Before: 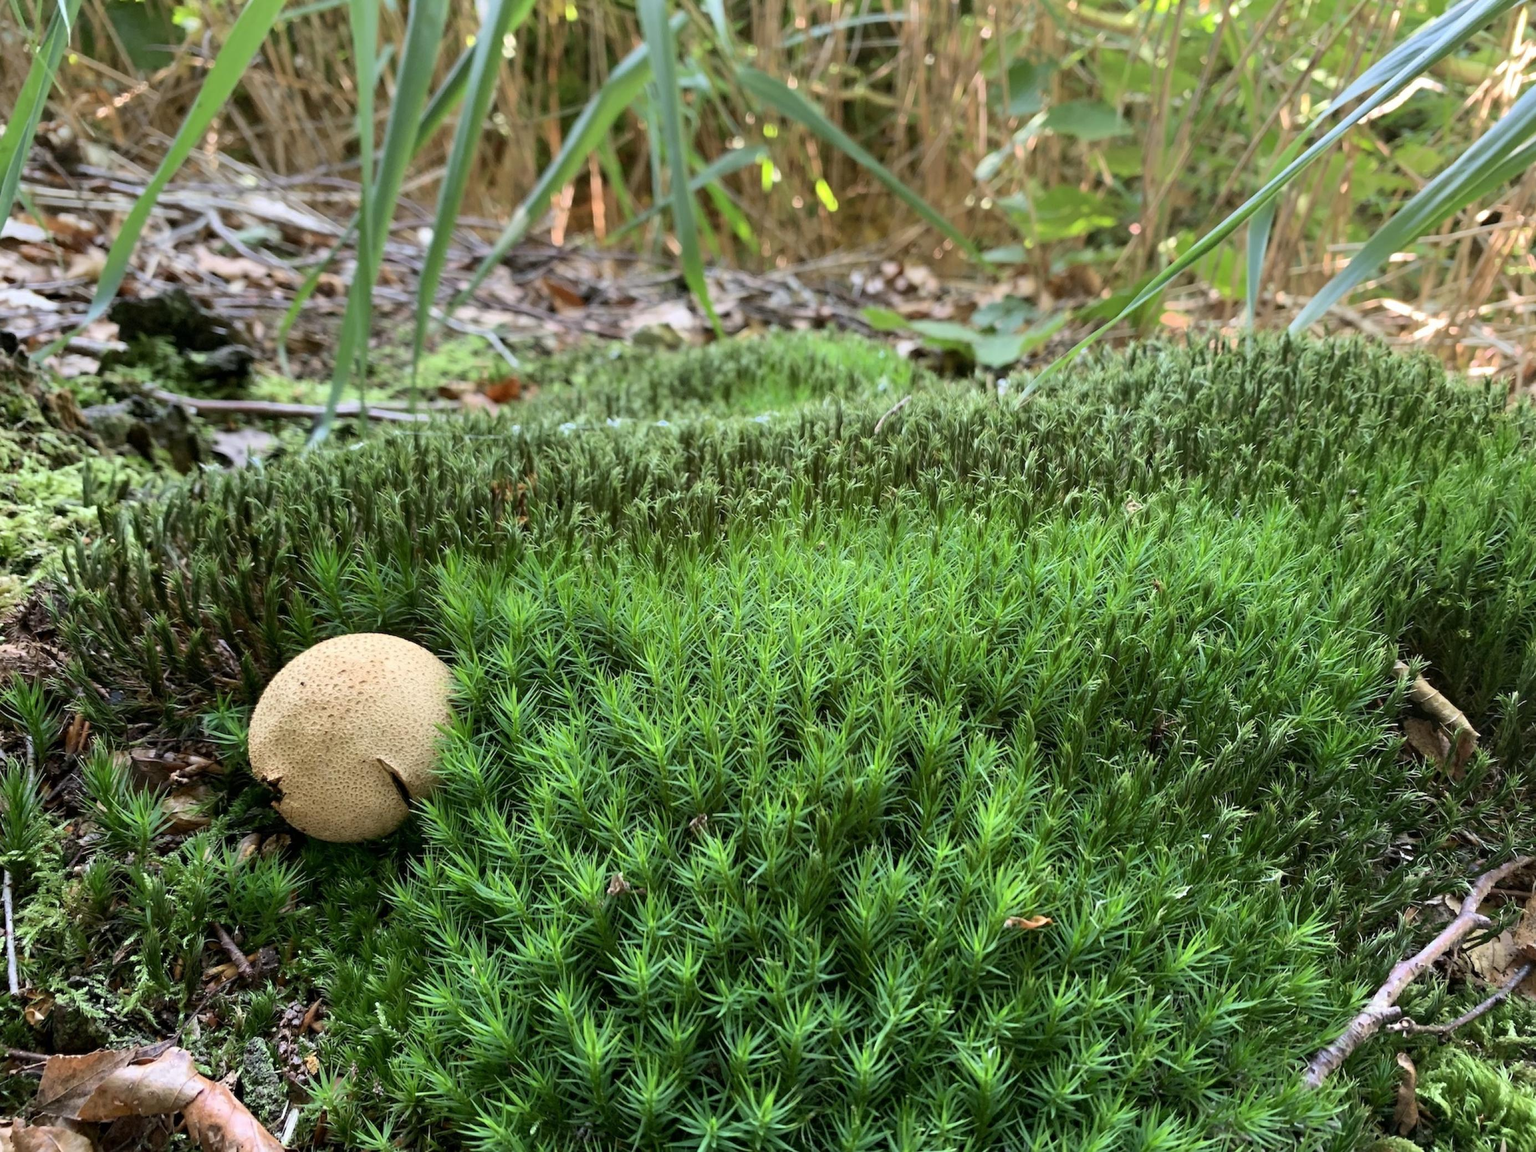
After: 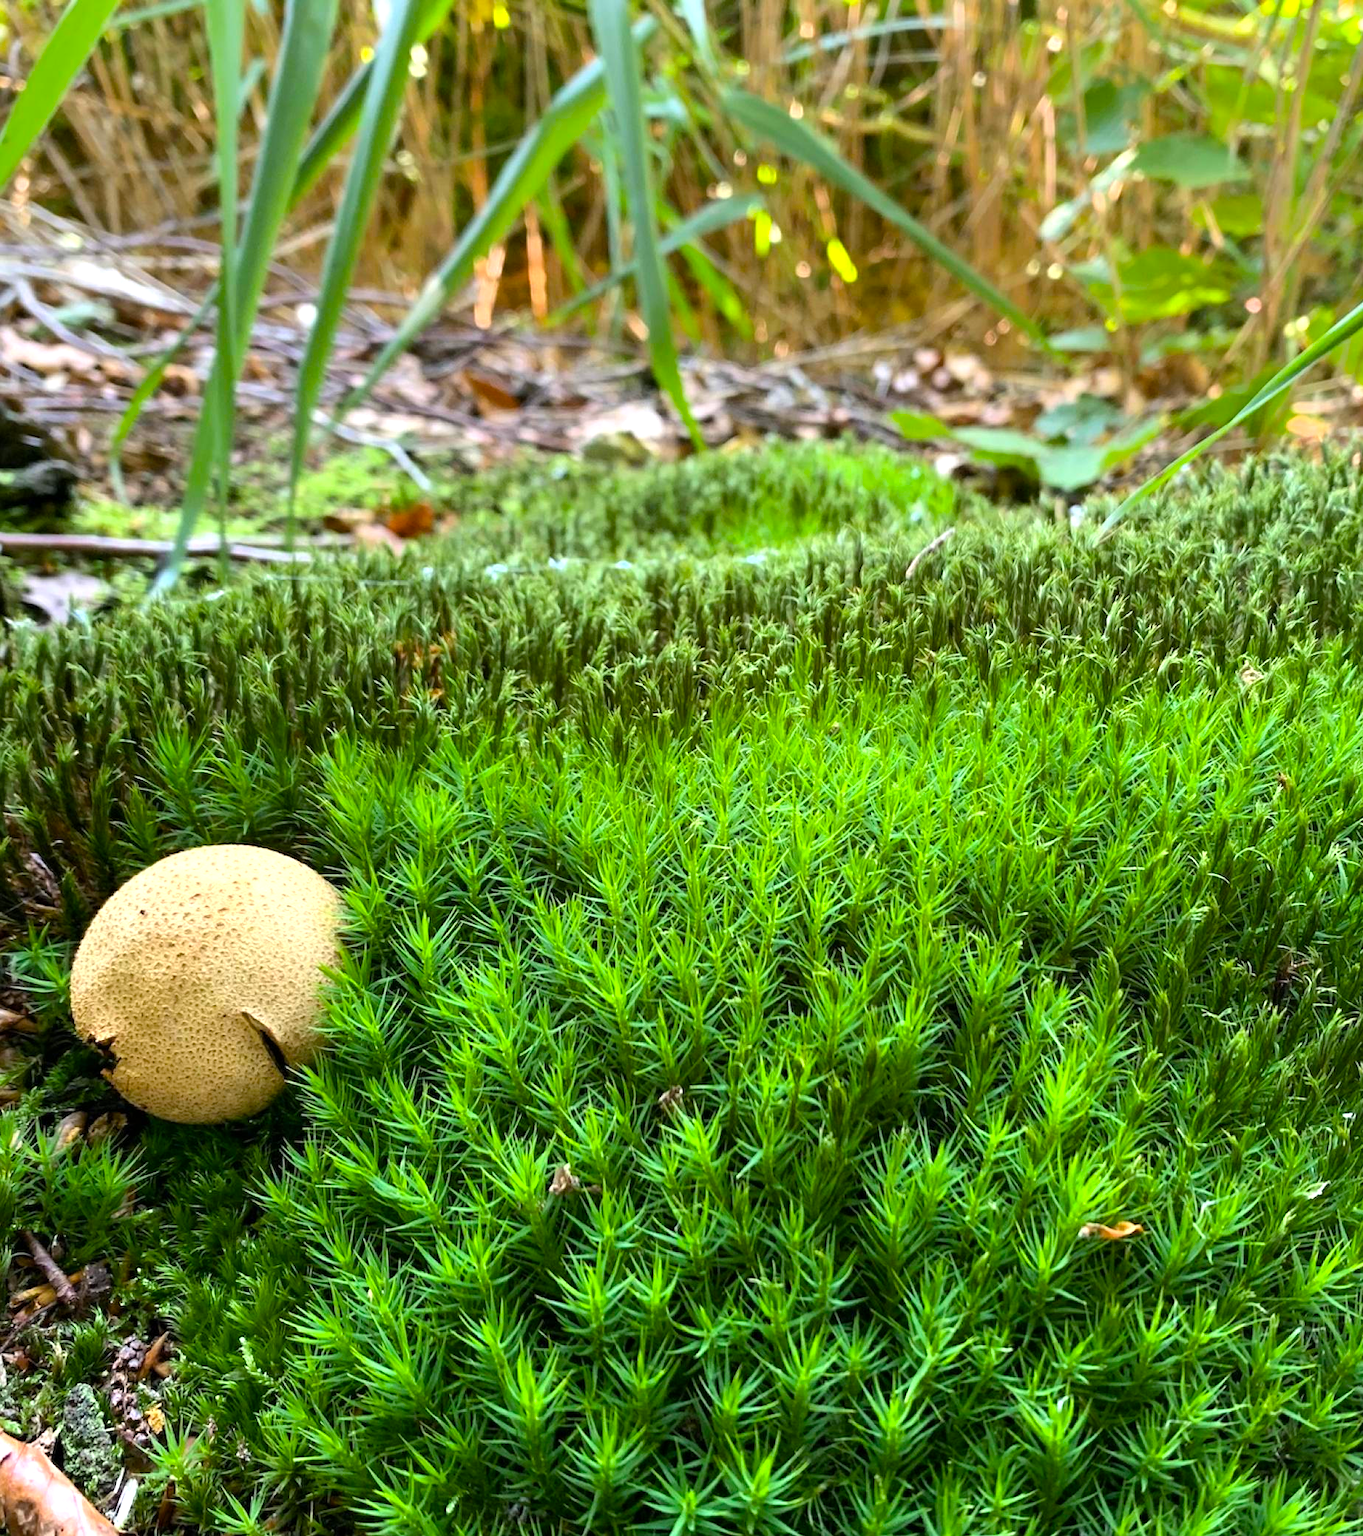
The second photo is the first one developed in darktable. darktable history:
crop and rotate: left 12.771%, right 20.665%
color balance rgb: linear chroma grading › global chroma 14.645%, perceptual saturation grading › global saturation 30.224%, global vibrance 5.133%, contrast 3.488%
exposure: exposure 0.424 EV, compensate highlight preservation false
